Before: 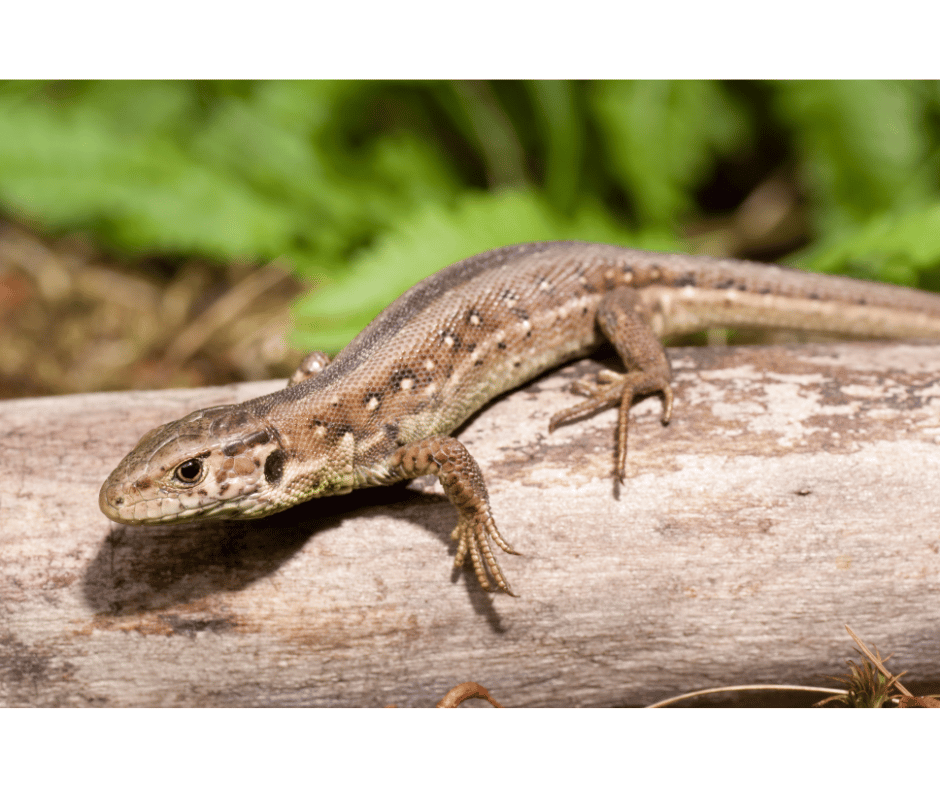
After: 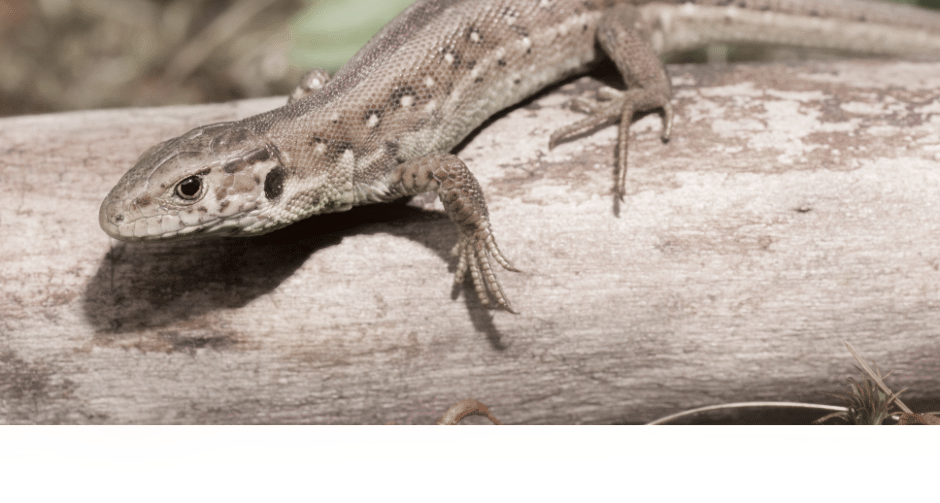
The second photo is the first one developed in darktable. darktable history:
color zones: curves: ch1 [(0, 0.831) (0.08, 0.771) (0.157, 0.268) (0.241, 0.207) (0.562, -0.005) (0.714, -0.013) (0.876, 0.01) (1, 0.831)]
haze removal: compatibility mode true, adaptive false
crop and rotate: top 36.132%
contrast equalizer: y [[0.528, 0.548, 0.563, 0.562, 0.546, 0.526], [0.55 ×6], [0 ×6], [0 ×6], [0 ×6]], mix -0.996
